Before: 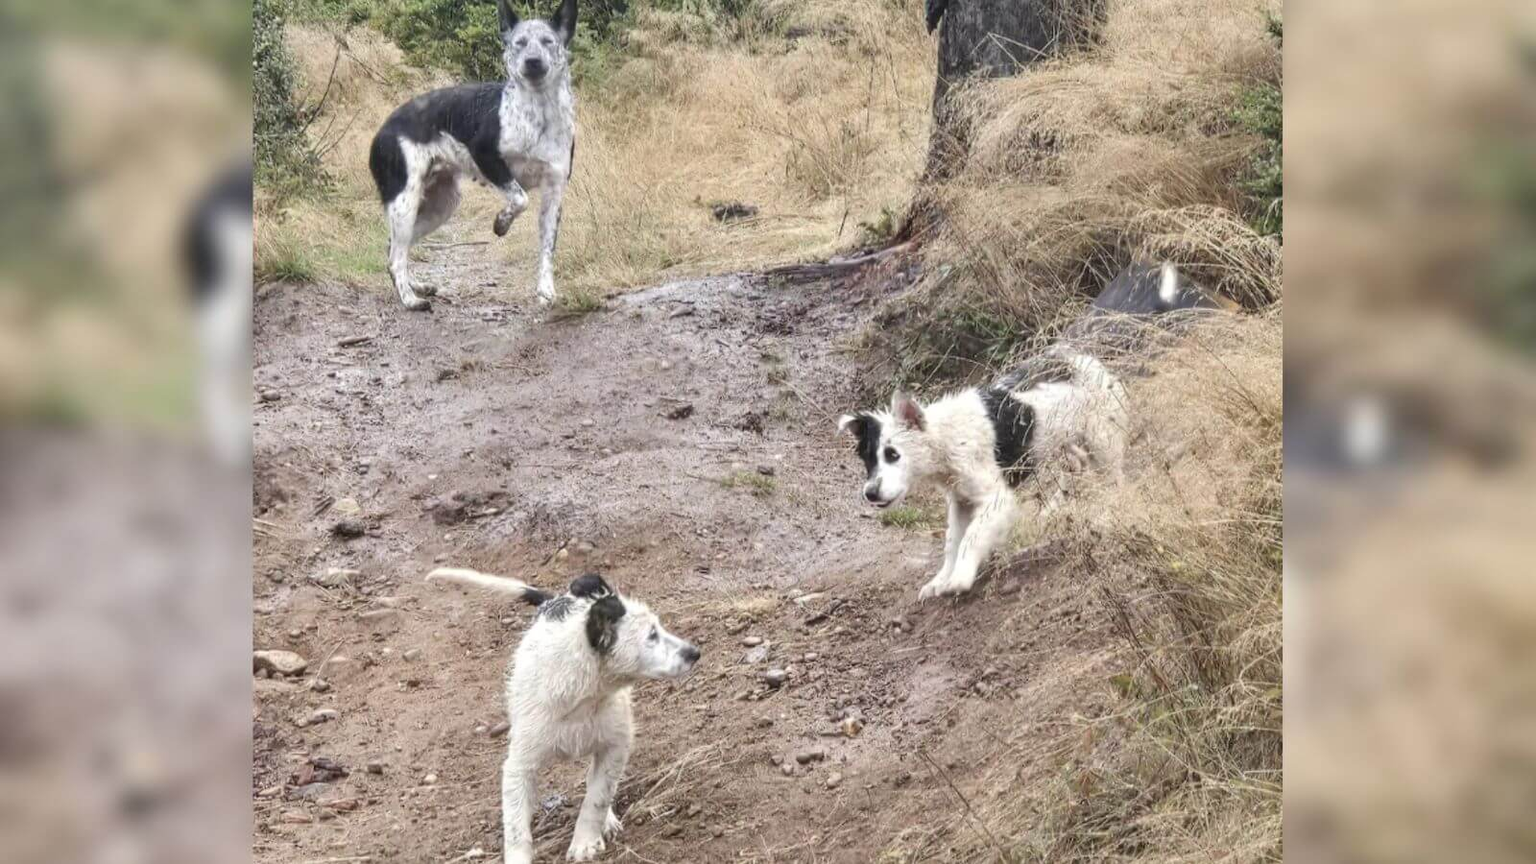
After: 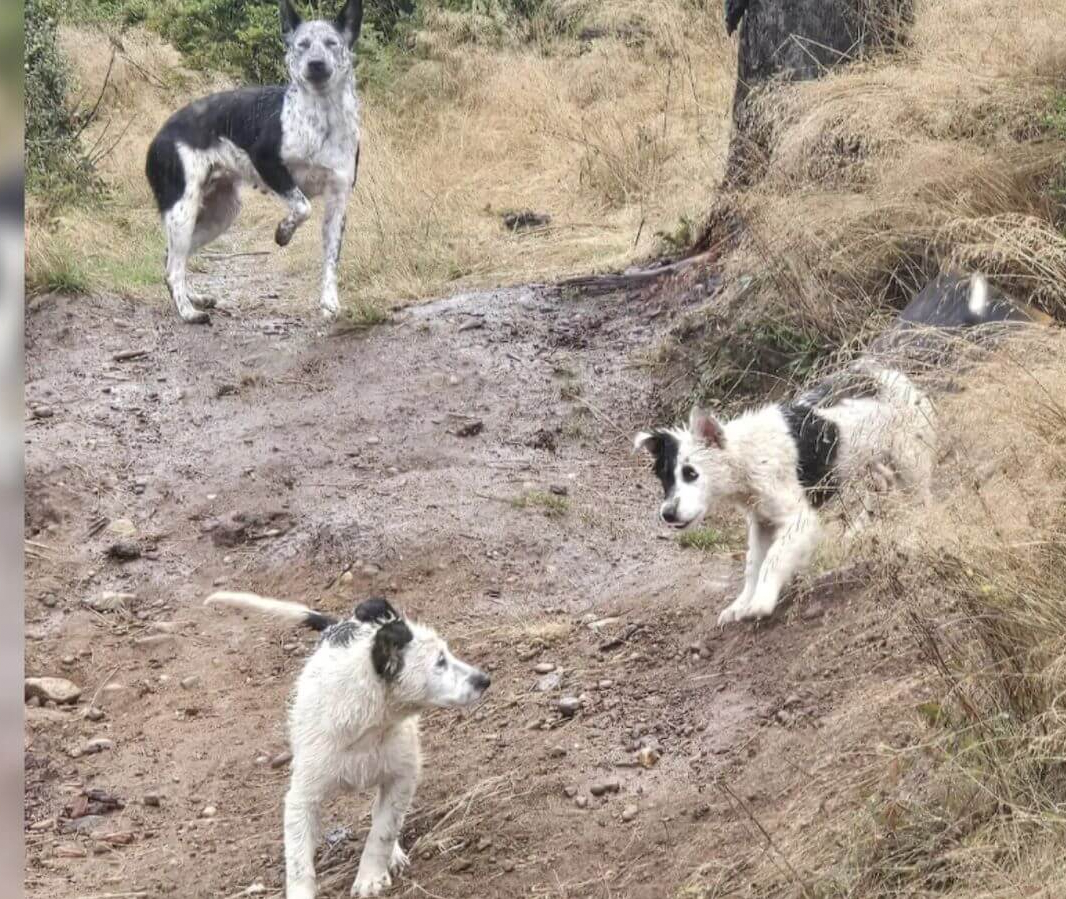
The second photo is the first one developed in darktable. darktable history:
color balance rgb: global vibrance -1%, saturation formula JzAzBz (2021)
crop and rotate: left 15.055%, right 18.278%
grain: coarseness 0.81 ISO, strength 1.34%, mid-tones bias 0%
